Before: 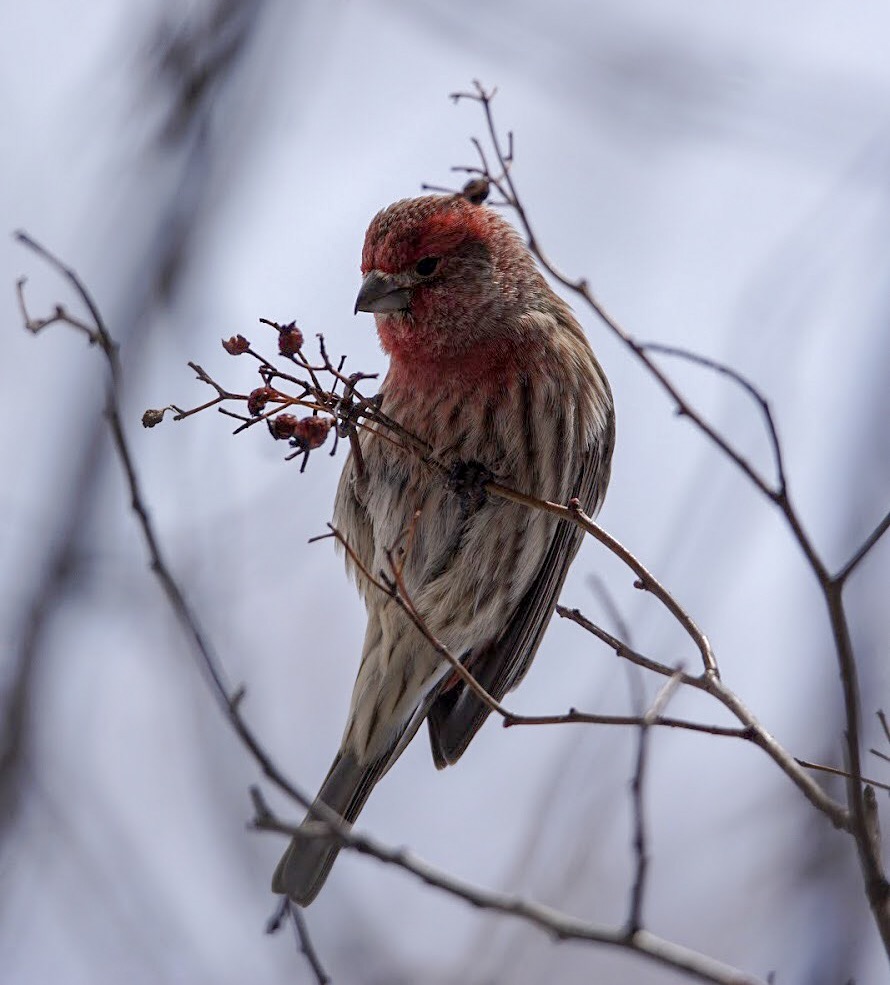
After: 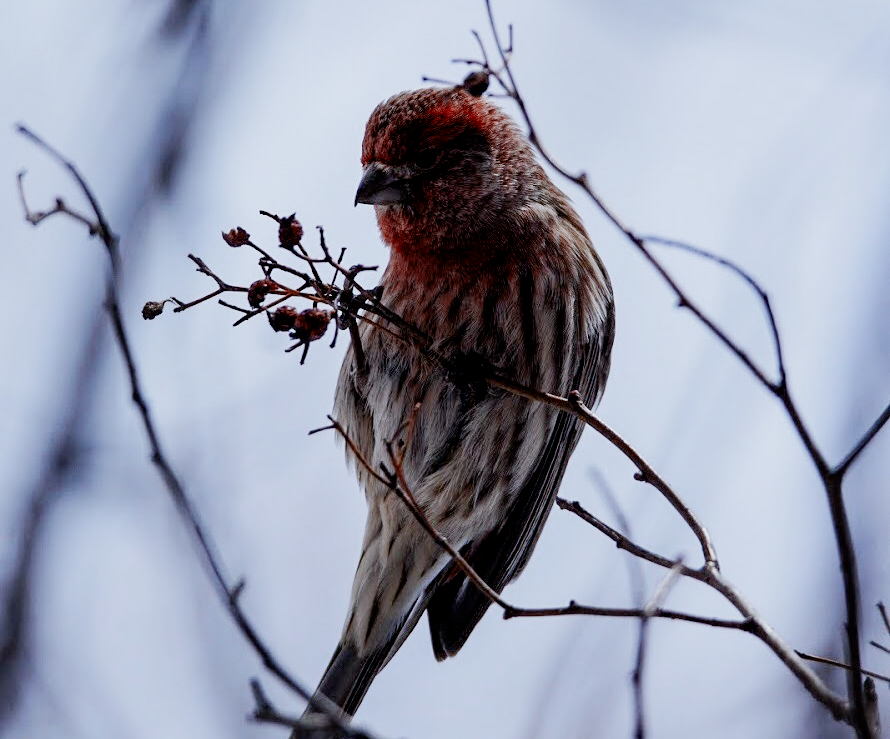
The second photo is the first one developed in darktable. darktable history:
crop: top 11.037%, bottom 13.925%
color zones: curves: ch0 [(0, 0.5) (0.125, 0.4) (0.25, 0.5) (0.375, 0.4) (0.5, 0.4) (0.625, 0.6) (0.75, 0.6) (0.875, 0.5)]; ch1 [(0, 0.35) (0.125, 0.45) (0.25, 0.35) (0.375, 0.35) (0.5, 0.35) (0.625, 0.35) (0.75, 0.45) (0.875, 0.35)]; ch2 [(0, 0.6) (0.125, 0.5) (0.25, 0.5) (0.375, 0.6) (0.5, 0.6) (0.625, 0.5) (0.75, 0.5) (0.875, 0.5)]
color calibration: x 0.372, y 0.386, temperature 4284.66 K
filmic rgb: black relative exposure -7.49 EV, white relative exposure 4.99 EV, threshold 3.05 EV, hardness 3.33, contrast 1.301, preserve chrominance no, color science v4 (2020), contrast in shadows soft, enable highlight reconstruction true
